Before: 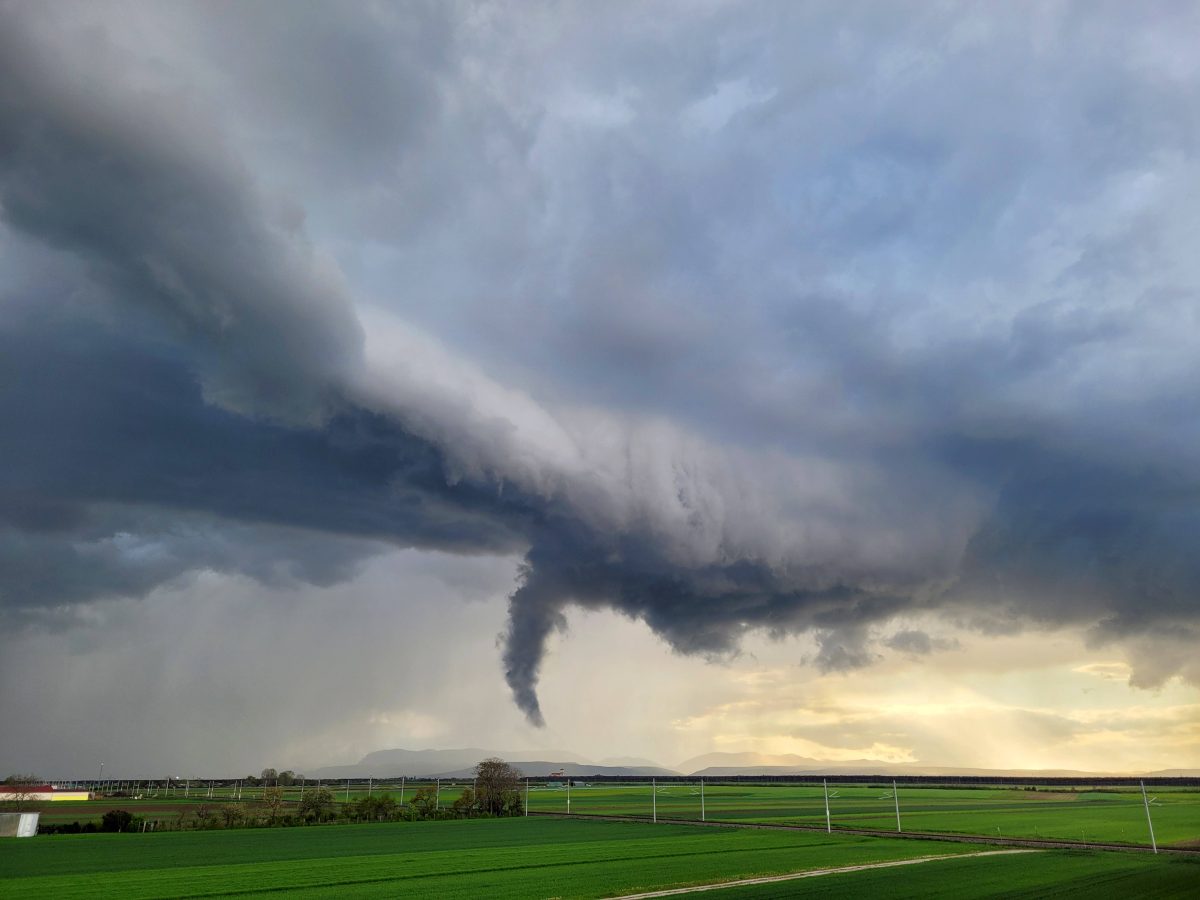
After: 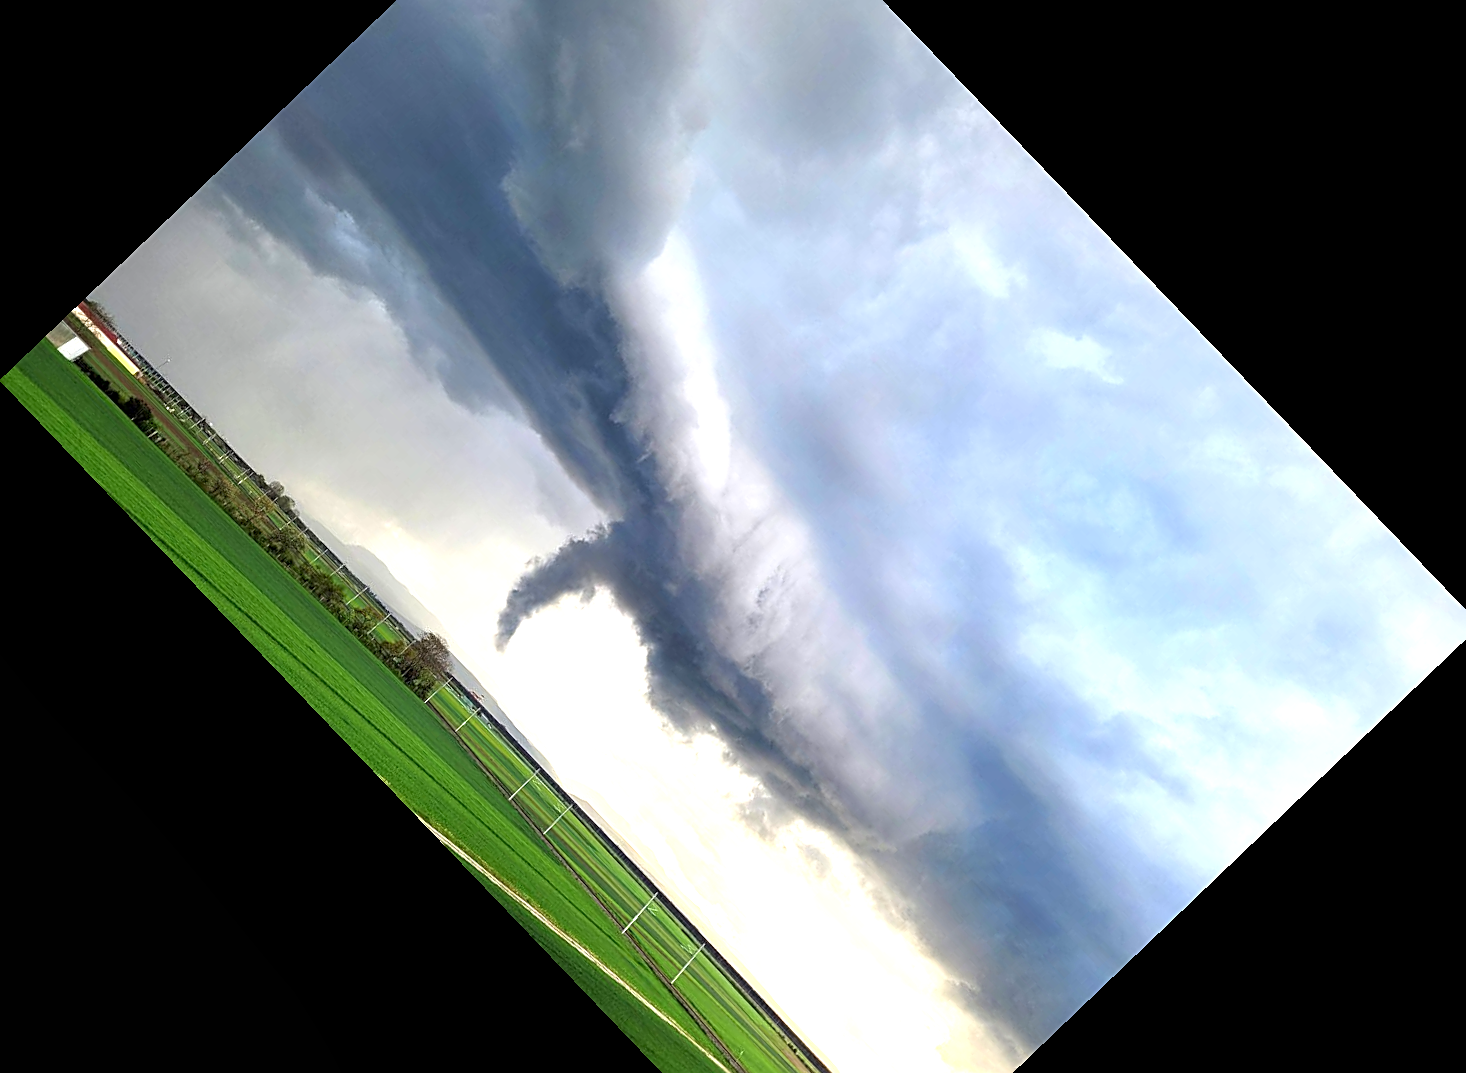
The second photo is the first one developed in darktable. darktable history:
sharpen: on, module defaults
crop and rotate: angle -46.26°, top 16.234%, right 0.912%, bottom 11.704%
graduated density: on, module defaults
local contrast: highlights 100%, shadows 100%, detail 120%, midtone range 0.2
exposure: black level correction 0, exposure 1.45 EV, compensate exposure bias true, compensate highlight preservation false
